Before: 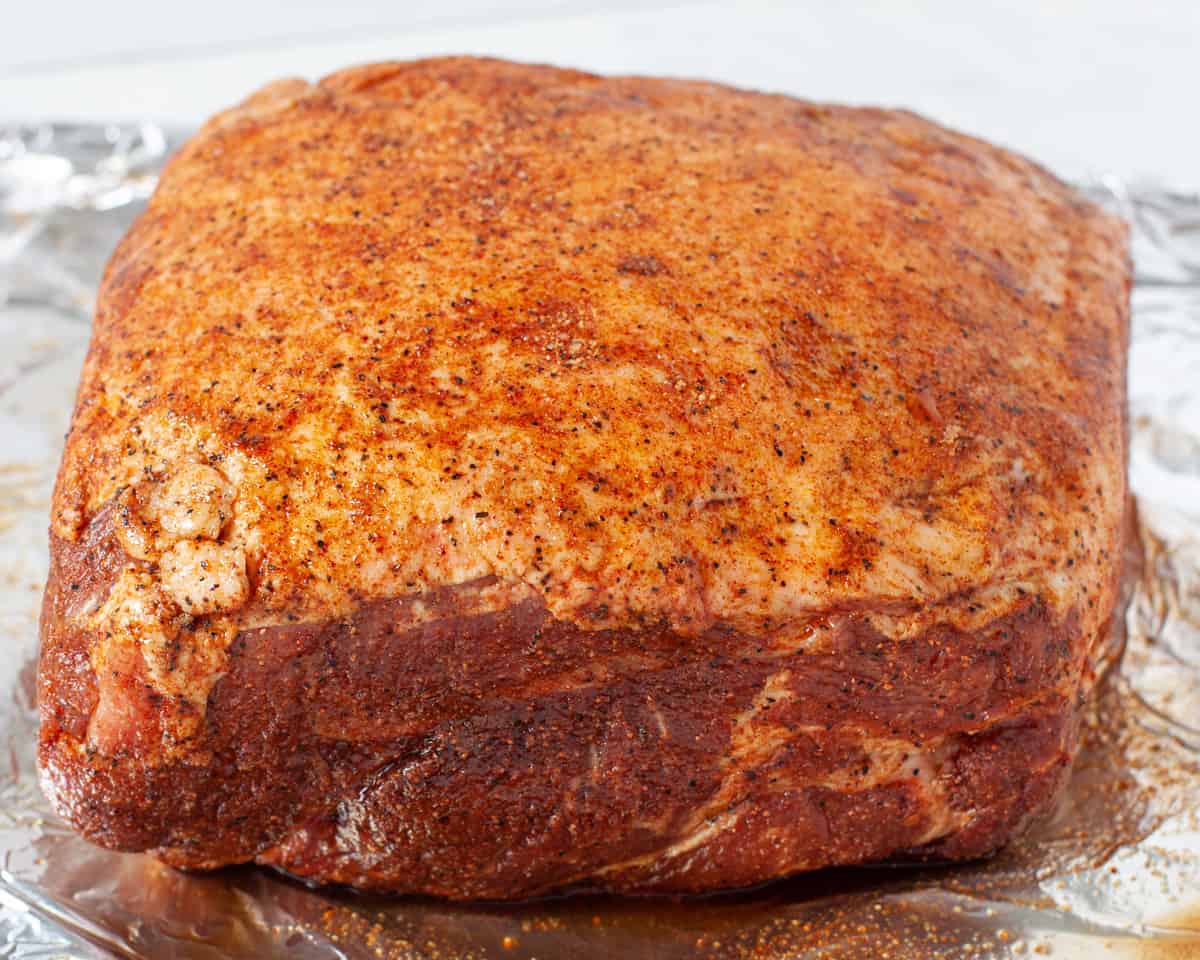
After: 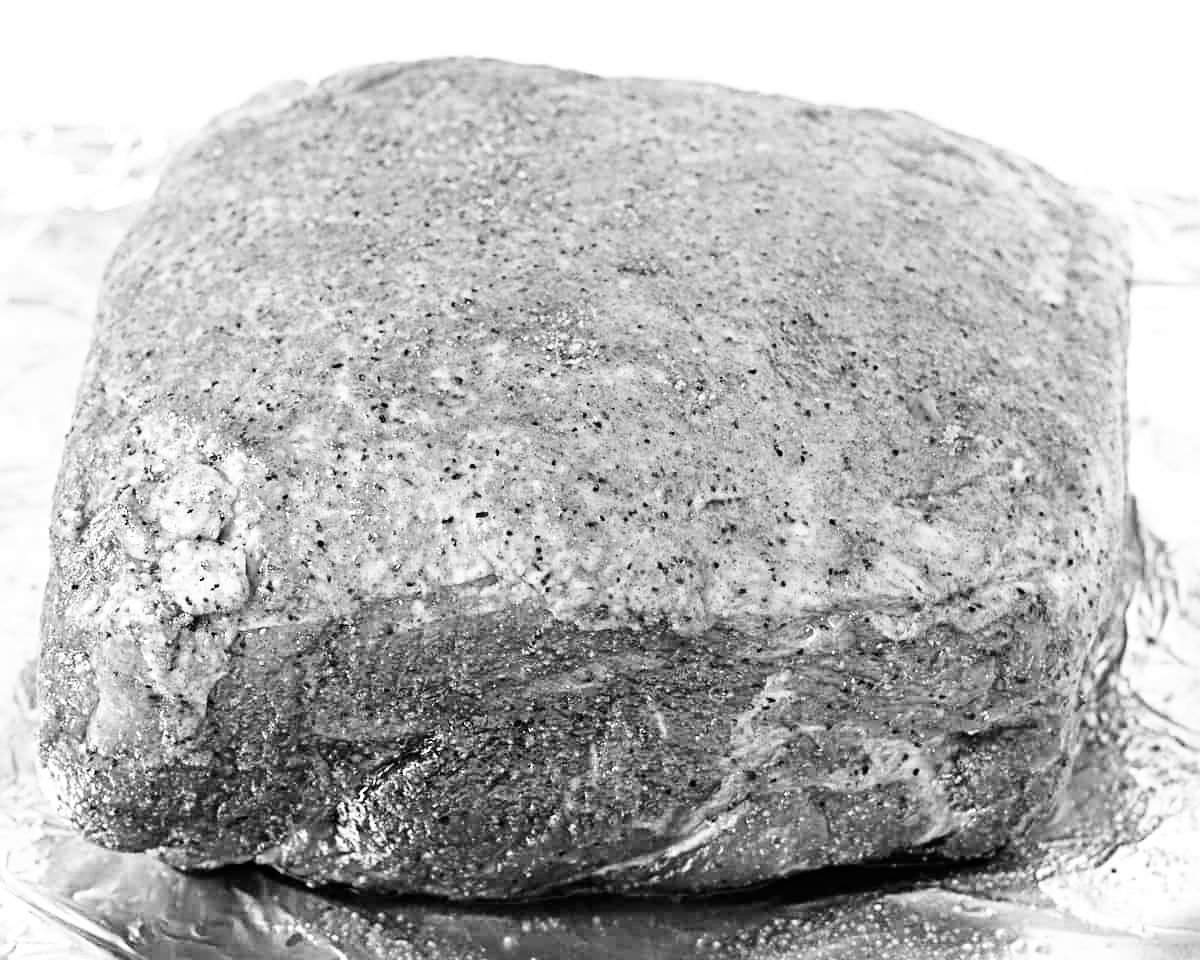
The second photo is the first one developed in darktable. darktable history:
sharpen: radius 4.856
base curve: curves: ch0 [(0, 0) (0.007, 0.004) (0.027, 0.03) (0.046, 0.07) (0.207, 0.54) (0.442, 0.872) (0.673, 0.972) (1, 1)], preserve colors none
color zones: curves: ch0 [(0, 0.613) (0.01, 0.613) (0.245, 0.448) (0.498, 0.529) (0.642, 0.665) (0.879, 0.777) (0.99, 0.613)]; ch1 [(0, 0) (0.143, 0) (0.286, 0) (0.429, 0) (0.571, 0) (0.714, 0) (0.857, 0)]
